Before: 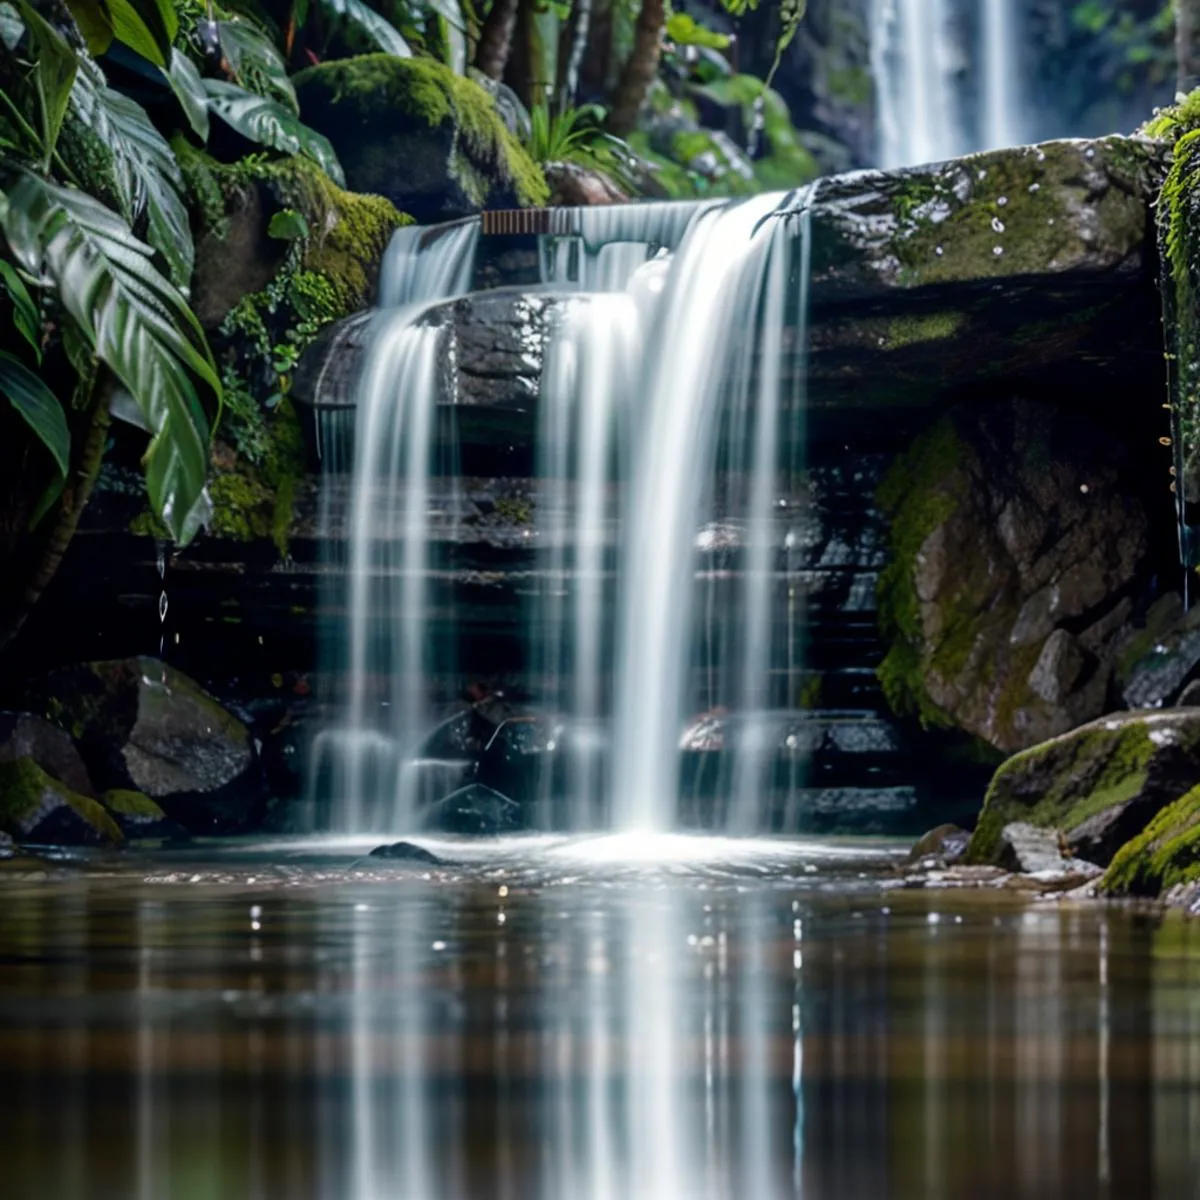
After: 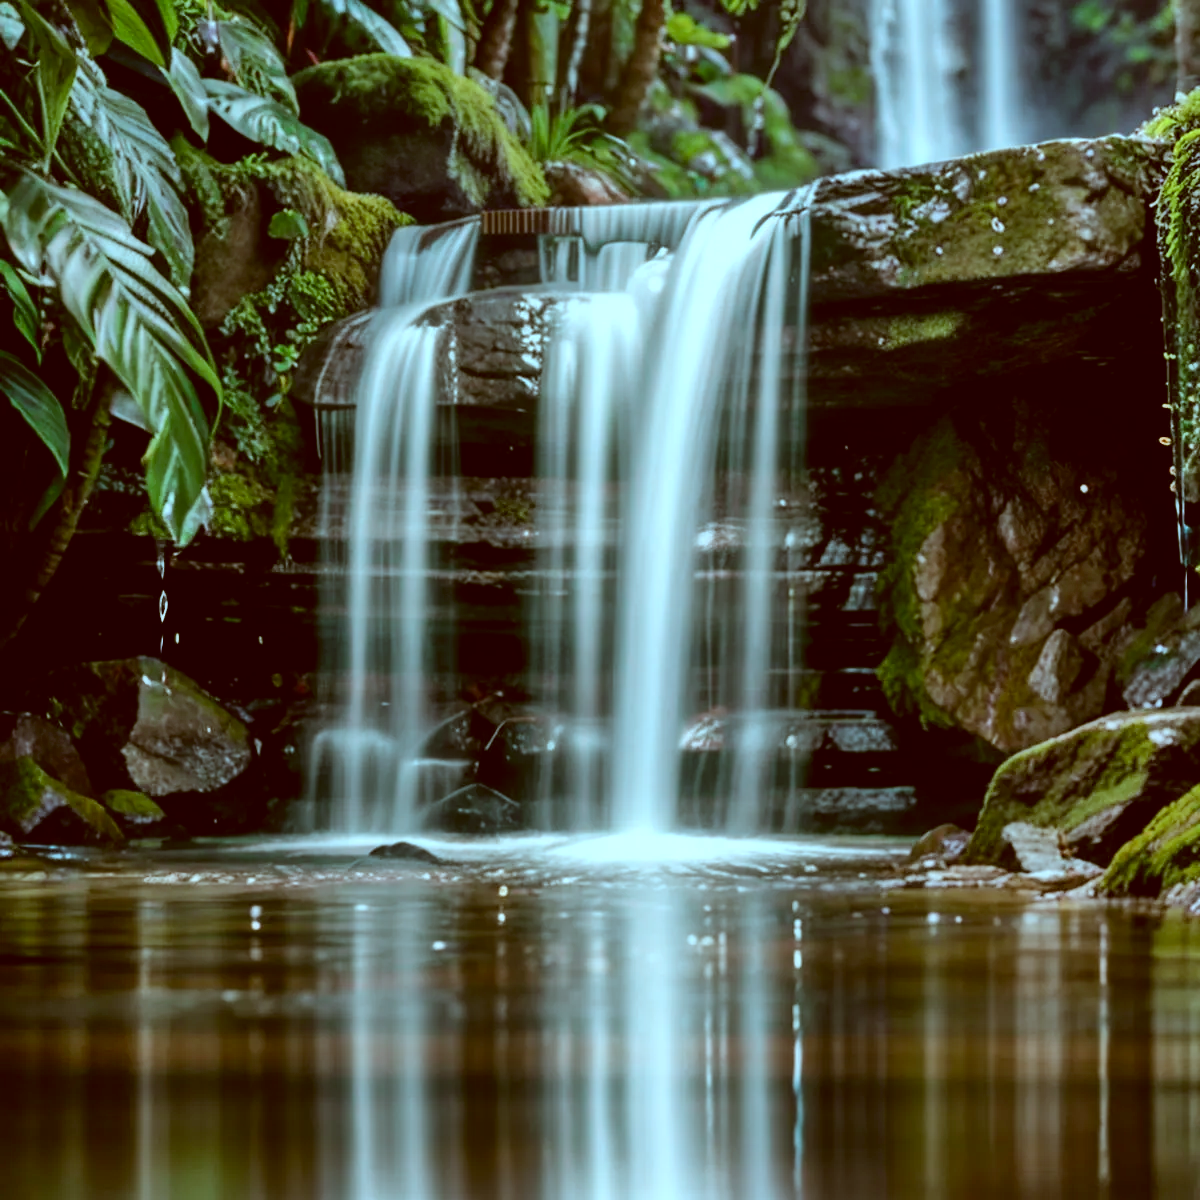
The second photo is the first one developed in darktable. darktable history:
shadows and highlights: low approximation 0.01, soften with gaussian
color correction: highlights a* -14.62, highlights b* -16.22, shadows a* 10.12, shadows b* 29.4
